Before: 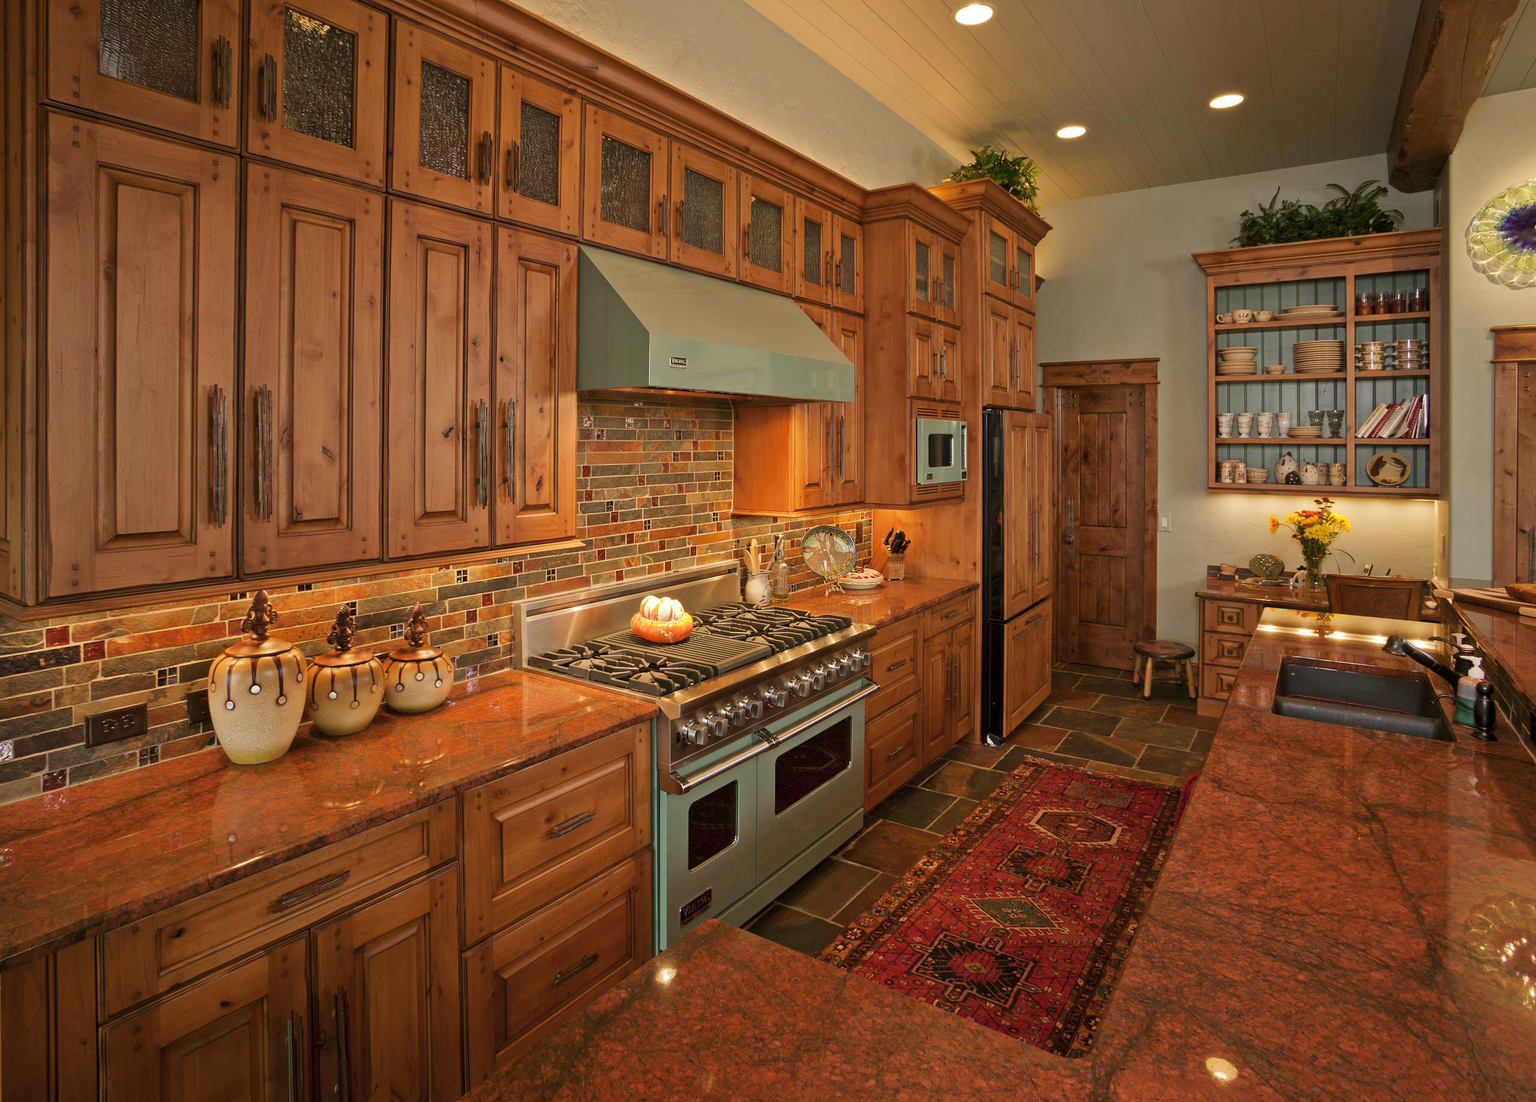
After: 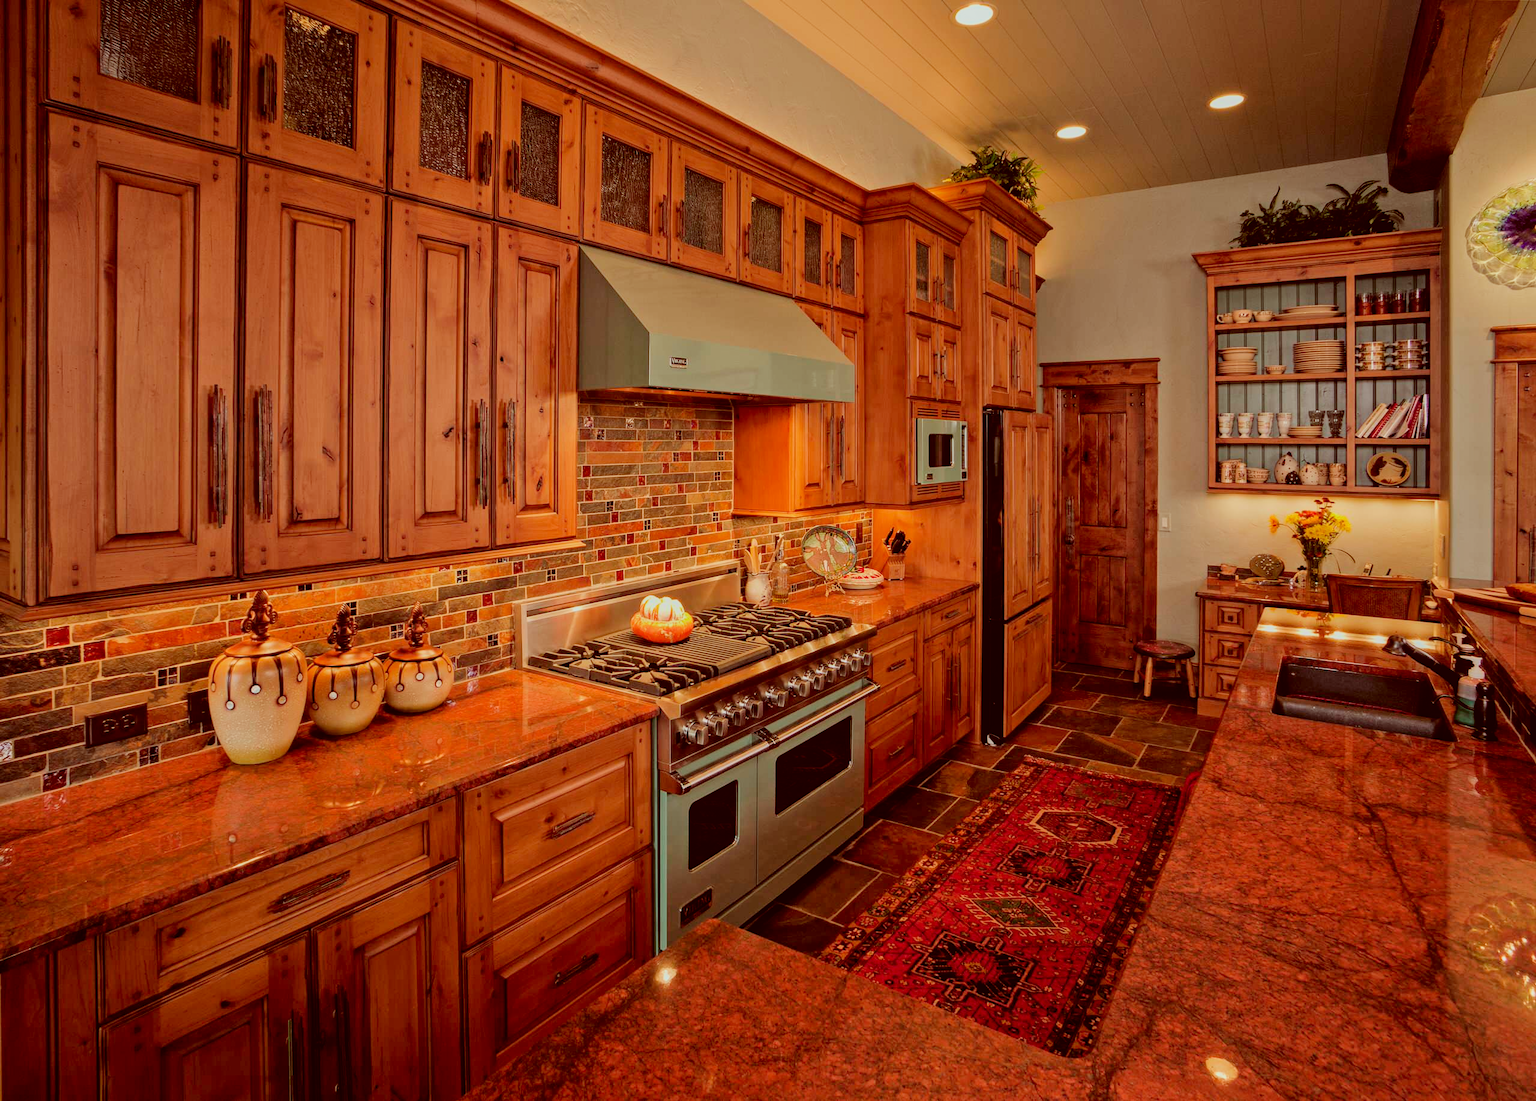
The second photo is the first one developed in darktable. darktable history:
filmic rgb: black relative exposure -7.15 EV, white relative exposure 5.36 EV, hardness 3.02, color science v6 (2022)
local contrast: on, module defaults
color correction: highlights a* -7.23, highlights b* -0.161, shadows a* 20.08, shadows b* 11.73
